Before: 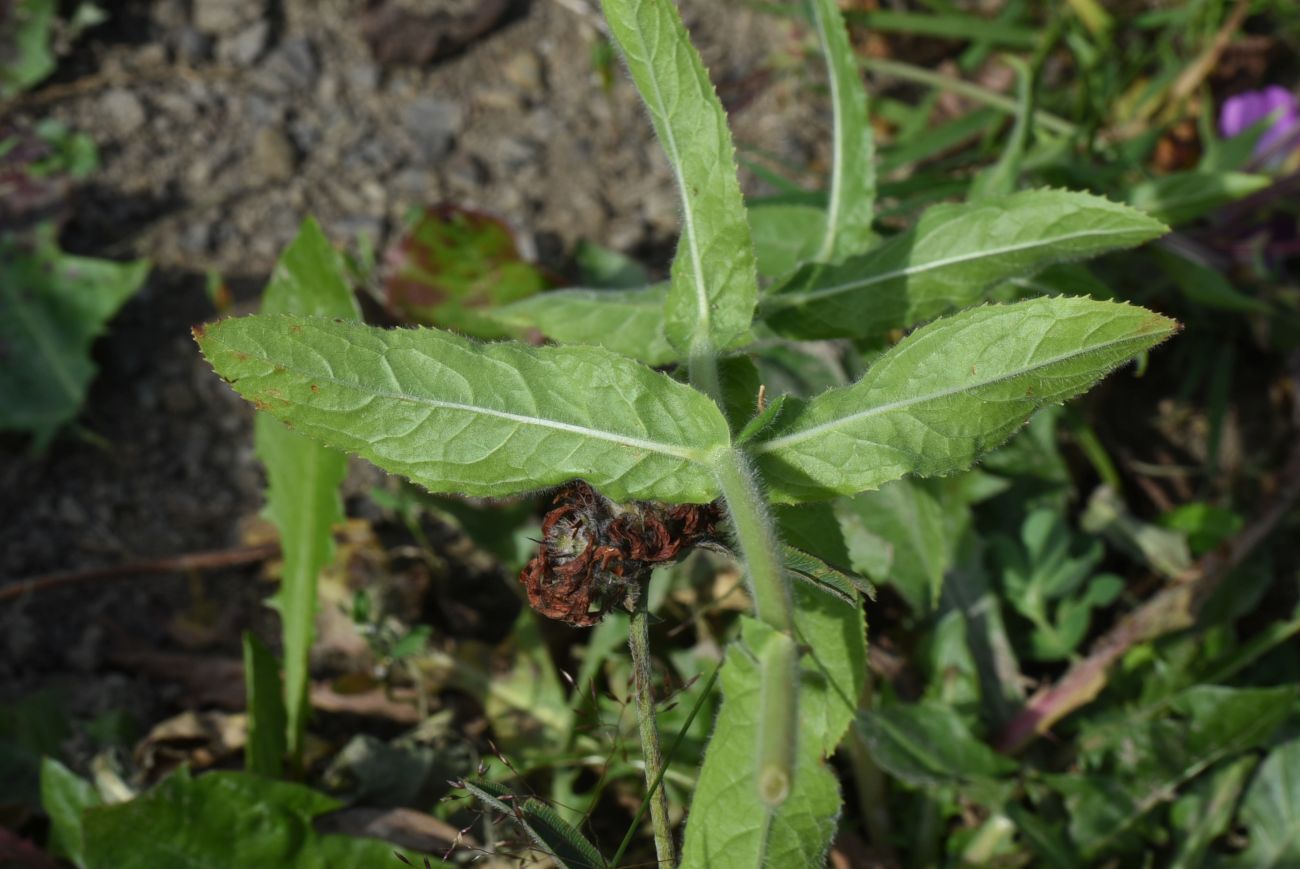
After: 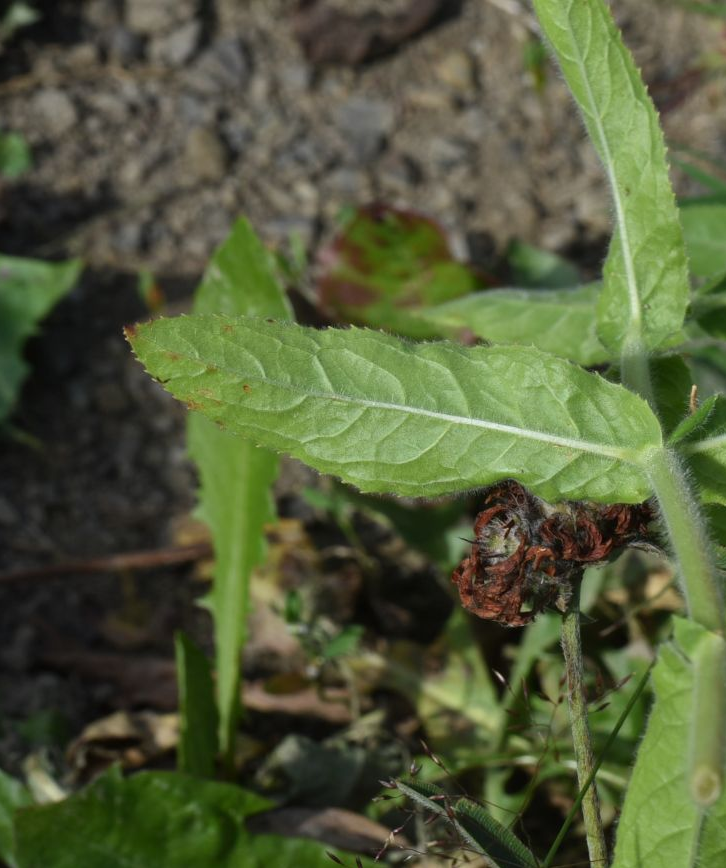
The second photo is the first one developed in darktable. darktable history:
crop: left 5.279%, right 38.867%
